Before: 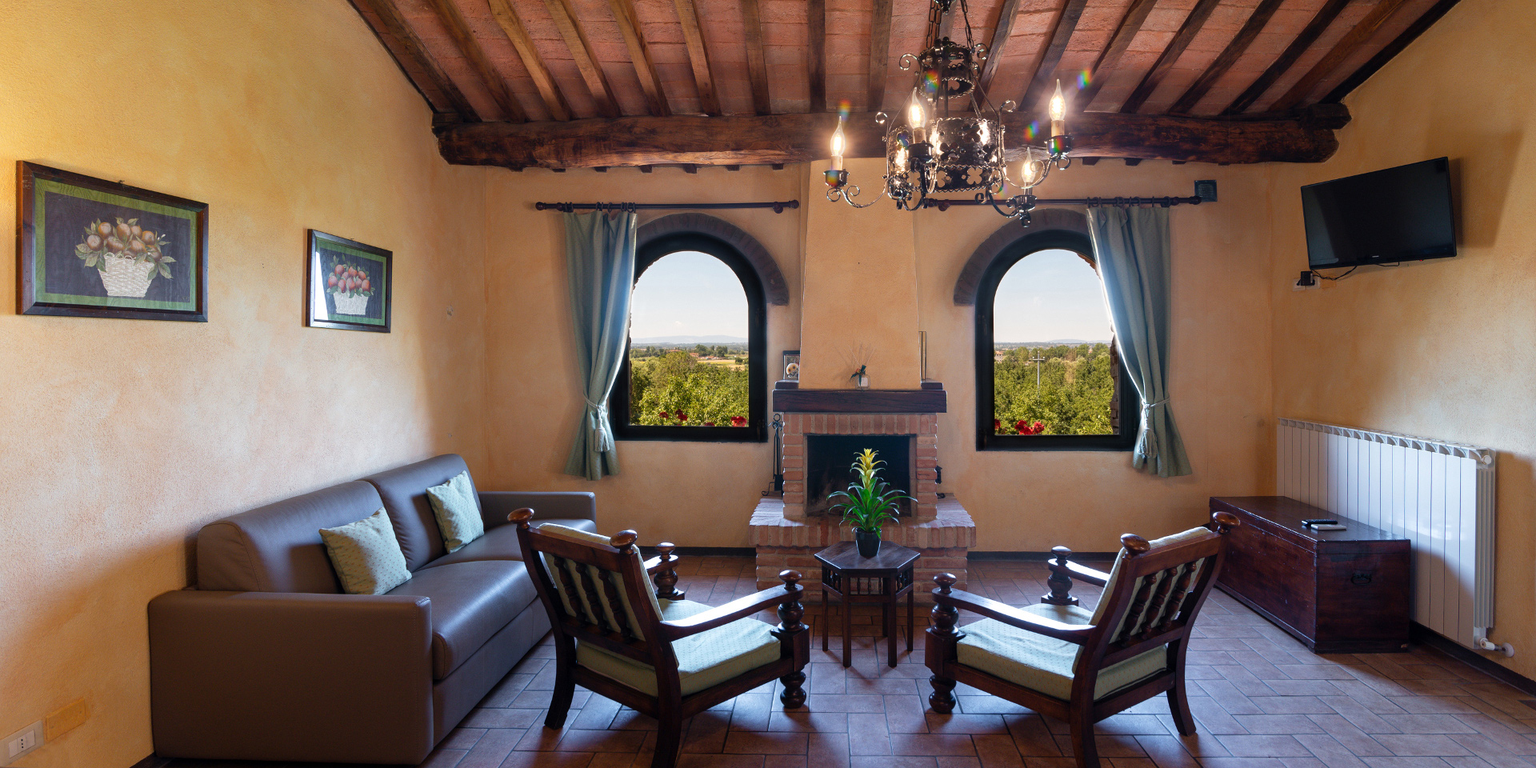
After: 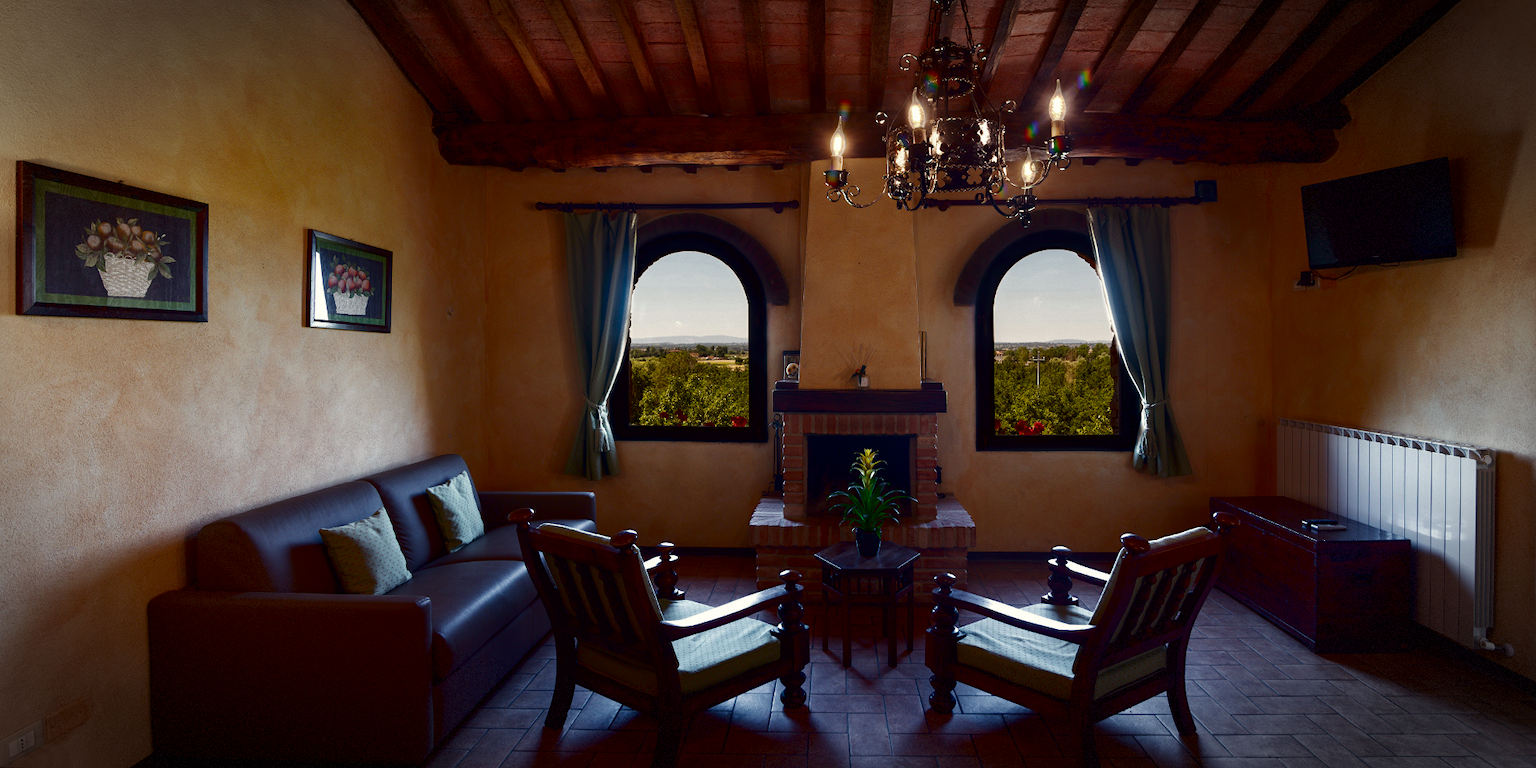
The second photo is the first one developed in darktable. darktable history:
color correction: highlights a* -0.959, highlights b* 4.55, shadows a* 3.64
contrast brightness saturation: brightness -0.539
vignetting: automatic ratio true, dithering 8-bit output
